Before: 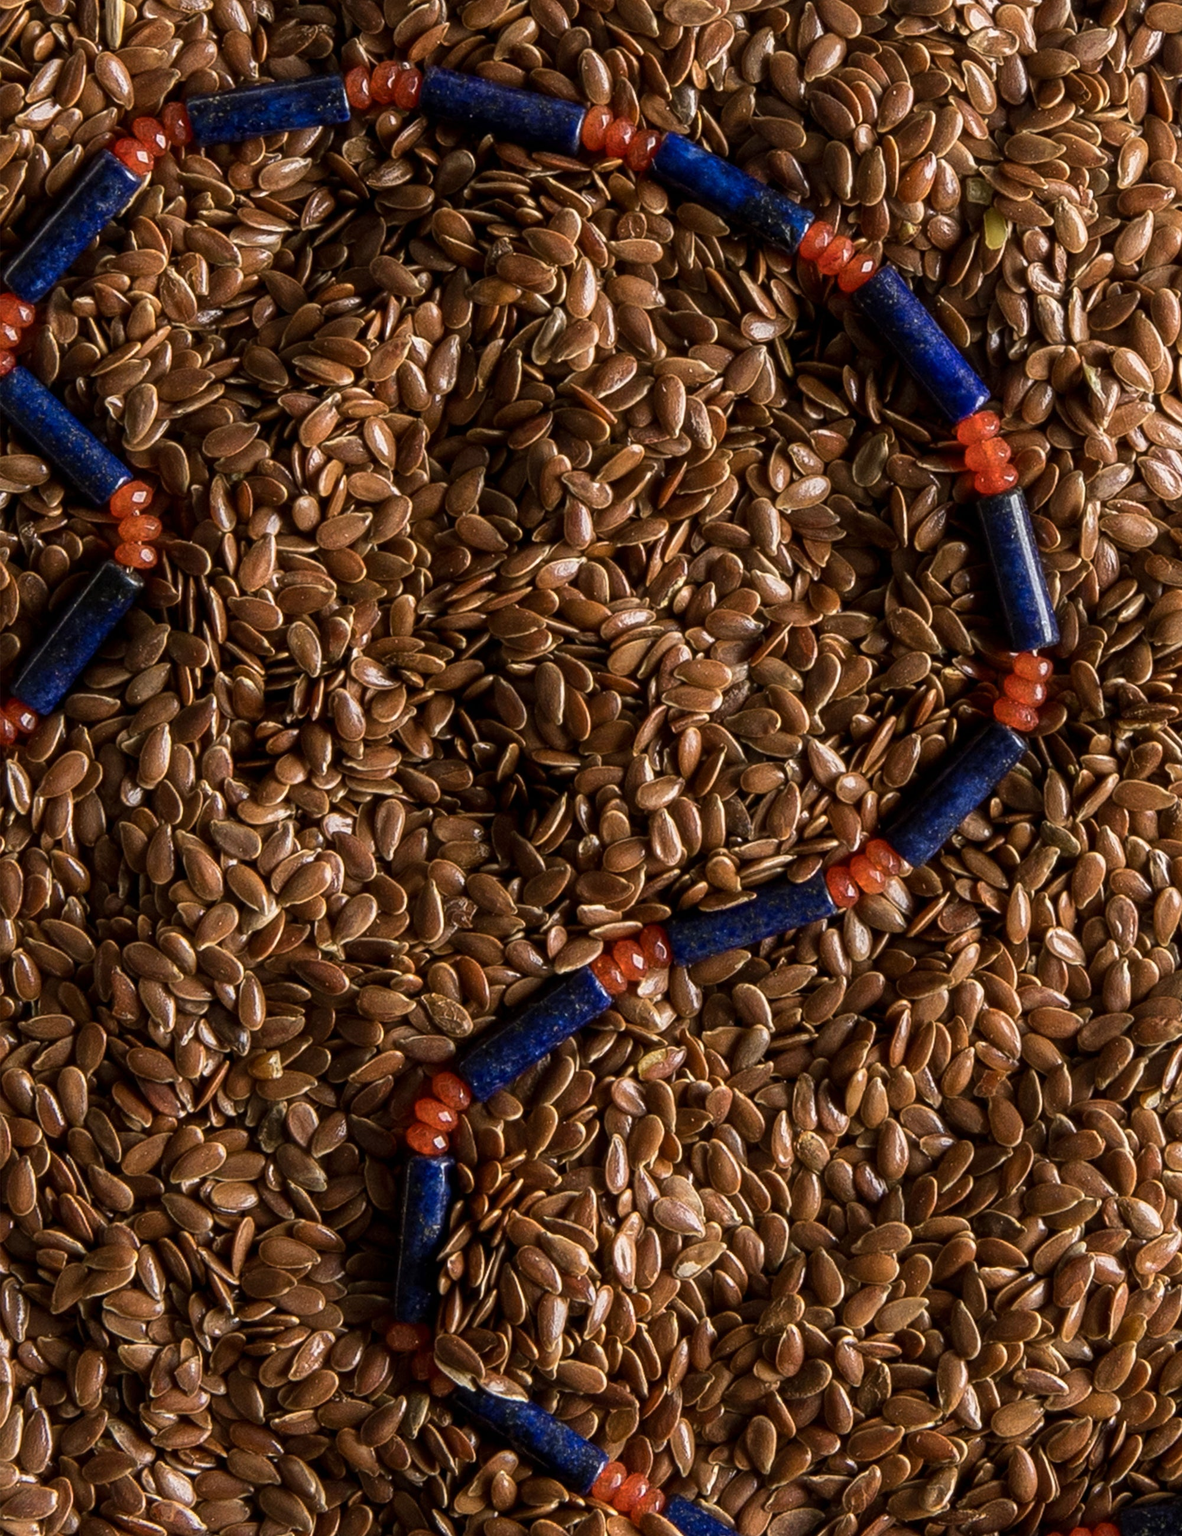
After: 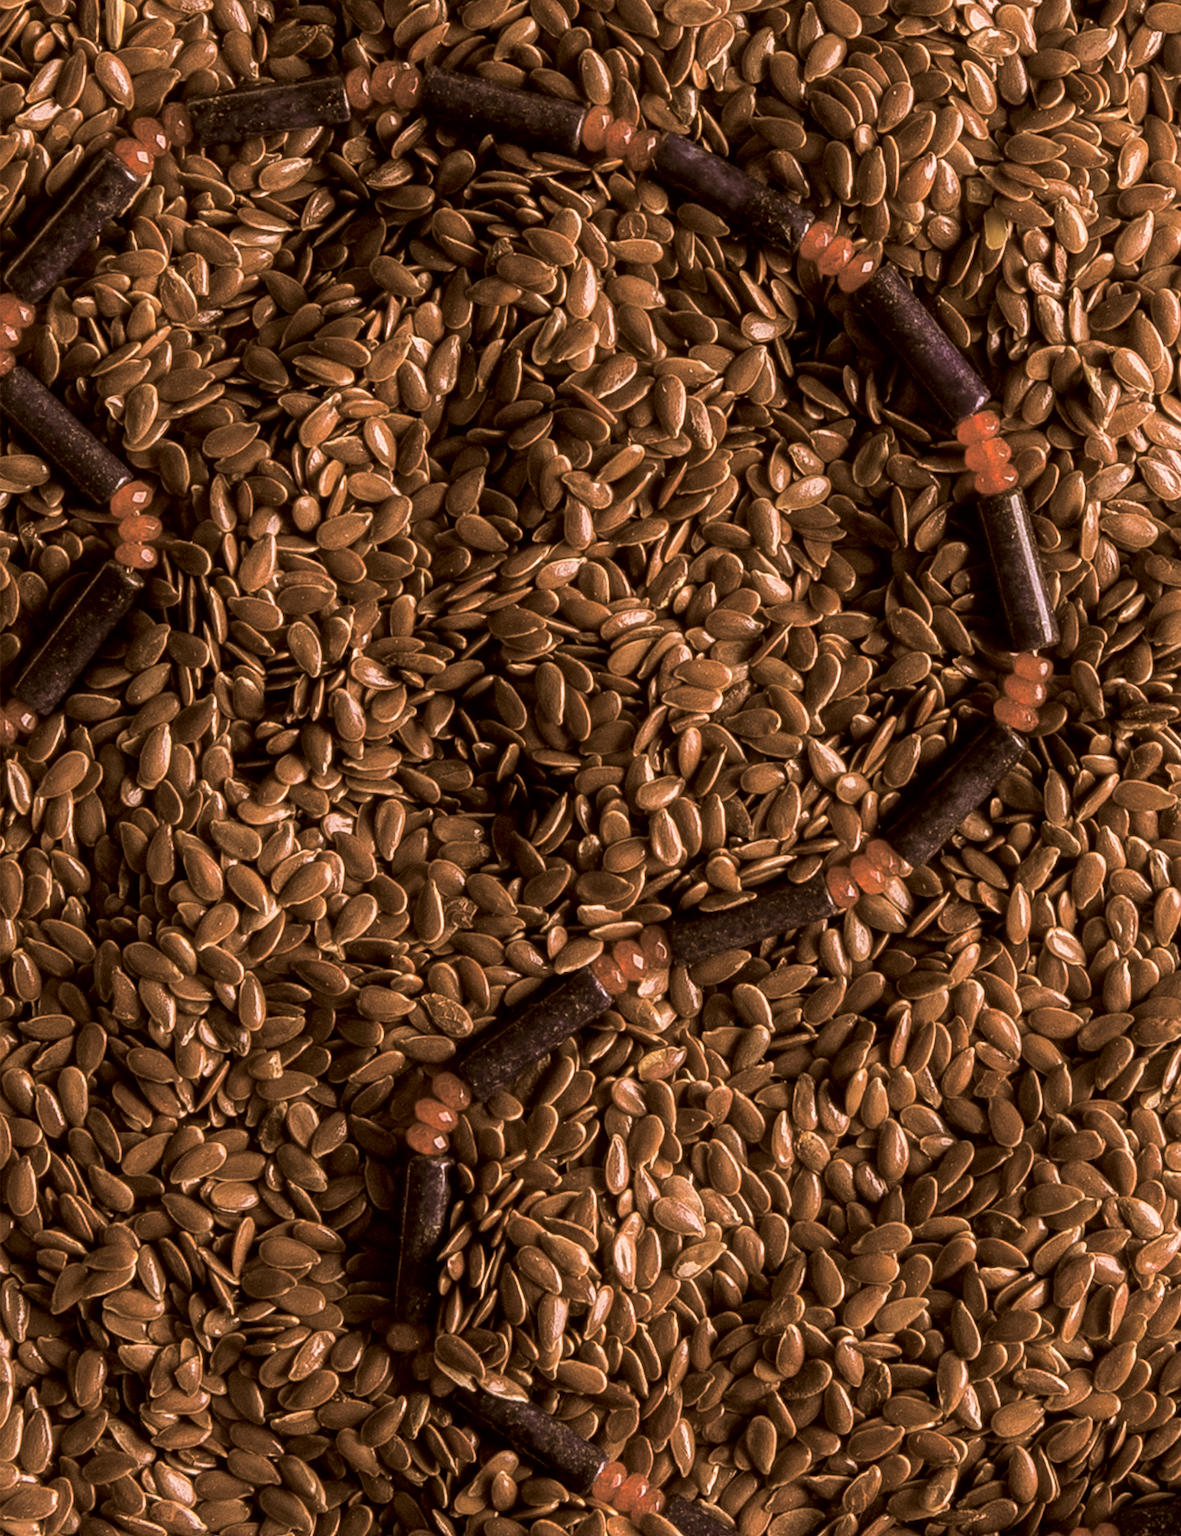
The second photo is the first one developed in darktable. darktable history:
split-toning: shadows › hue 37.98°, highlights › hue 185.58°, balance -55.261
color correction: highlights a* 9.03, highlights b* 8.71, shadows a* 40, shadows b* 40, saturation 0.8
